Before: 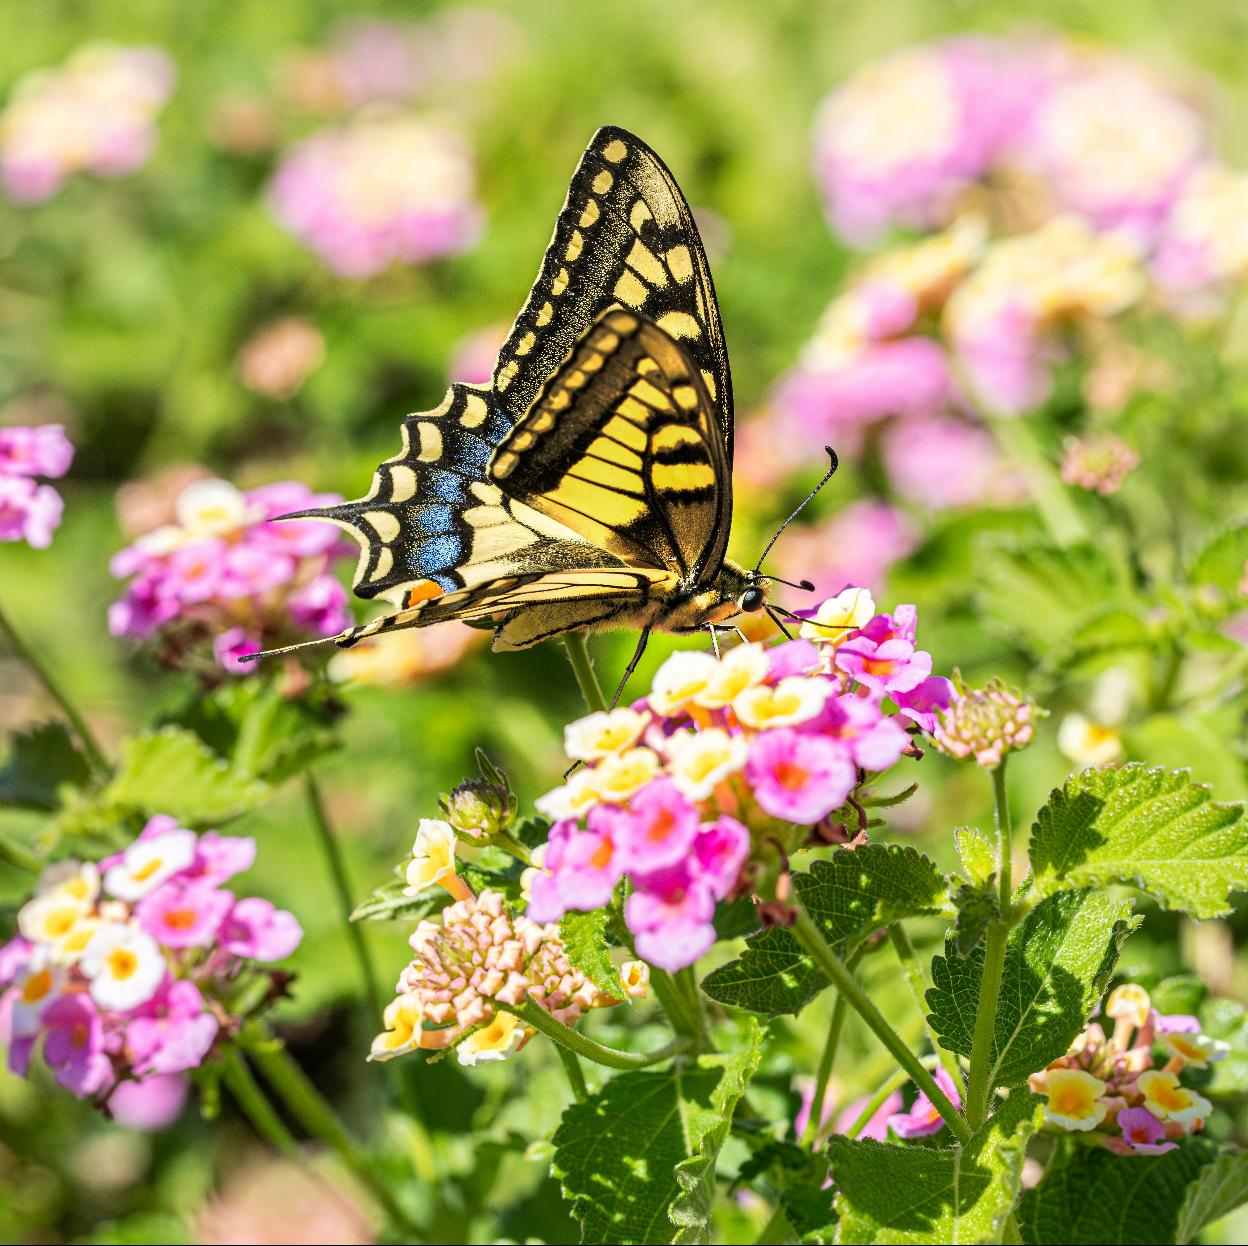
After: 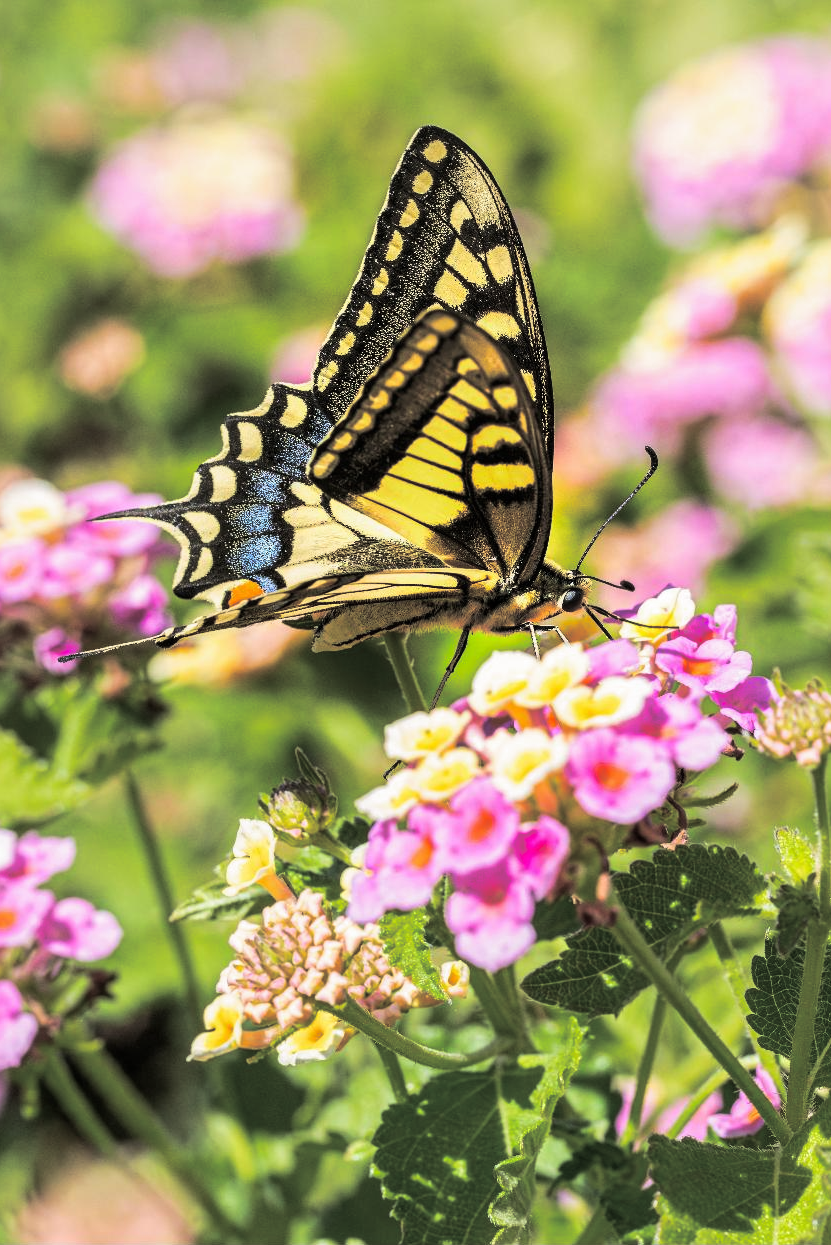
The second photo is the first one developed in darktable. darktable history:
crop and rotate: left 14.436%, right 18.898%
split-toning: shadows › hue 36°, shadows › saturation 0.05, highlights › hue 10.8°, highlights › saturation 0.15, compress 40%
